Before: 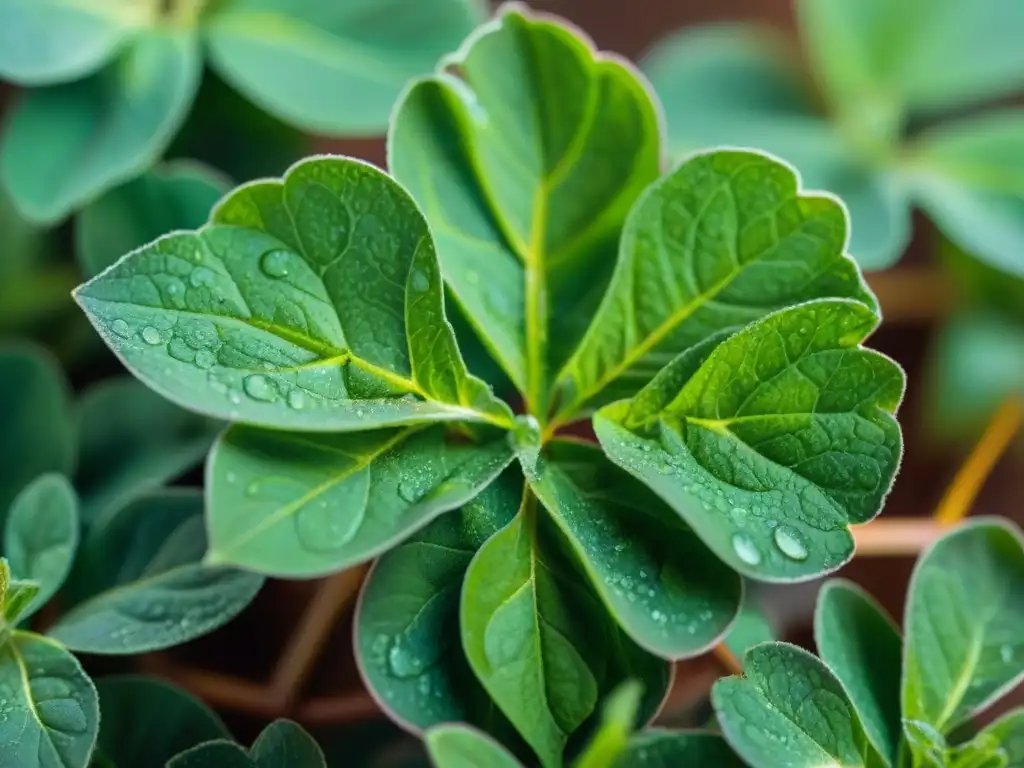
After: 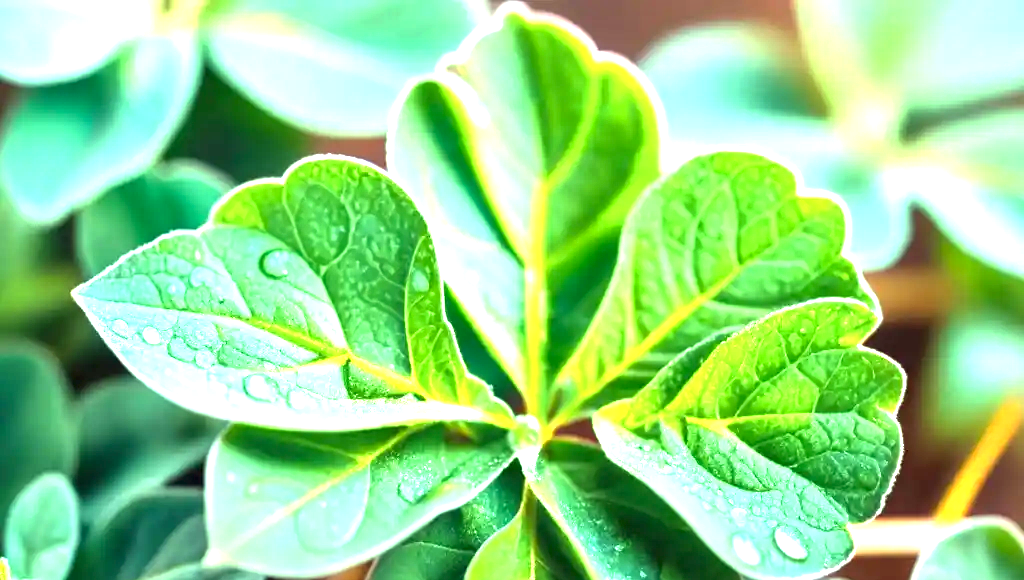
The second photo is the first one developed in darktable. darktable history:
exposure: black level correction 0, exposure 2.111 EV, compensate highlight preservation false
local contrast: mode bilateral grid, contrast 25, coarseness 60, detail 151%, midtone range 0.2
crop: bottom 24.393%
